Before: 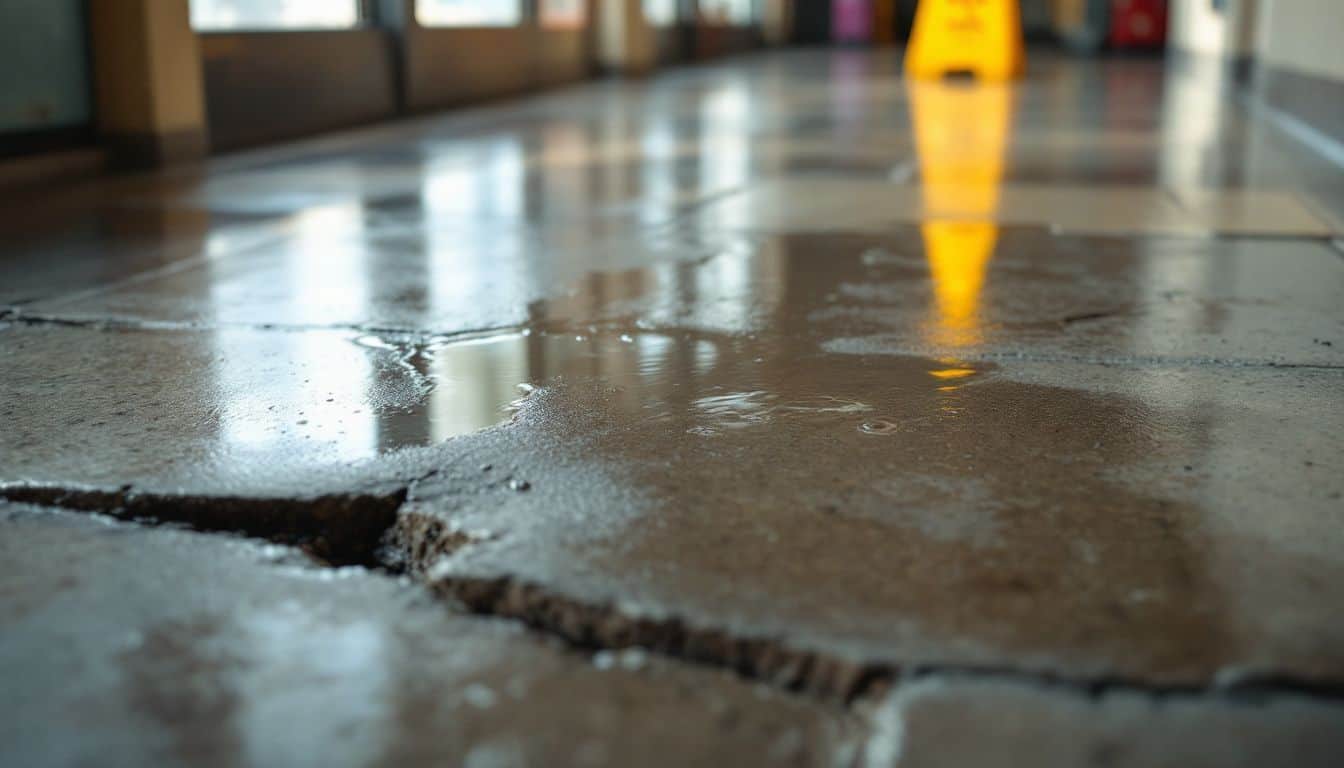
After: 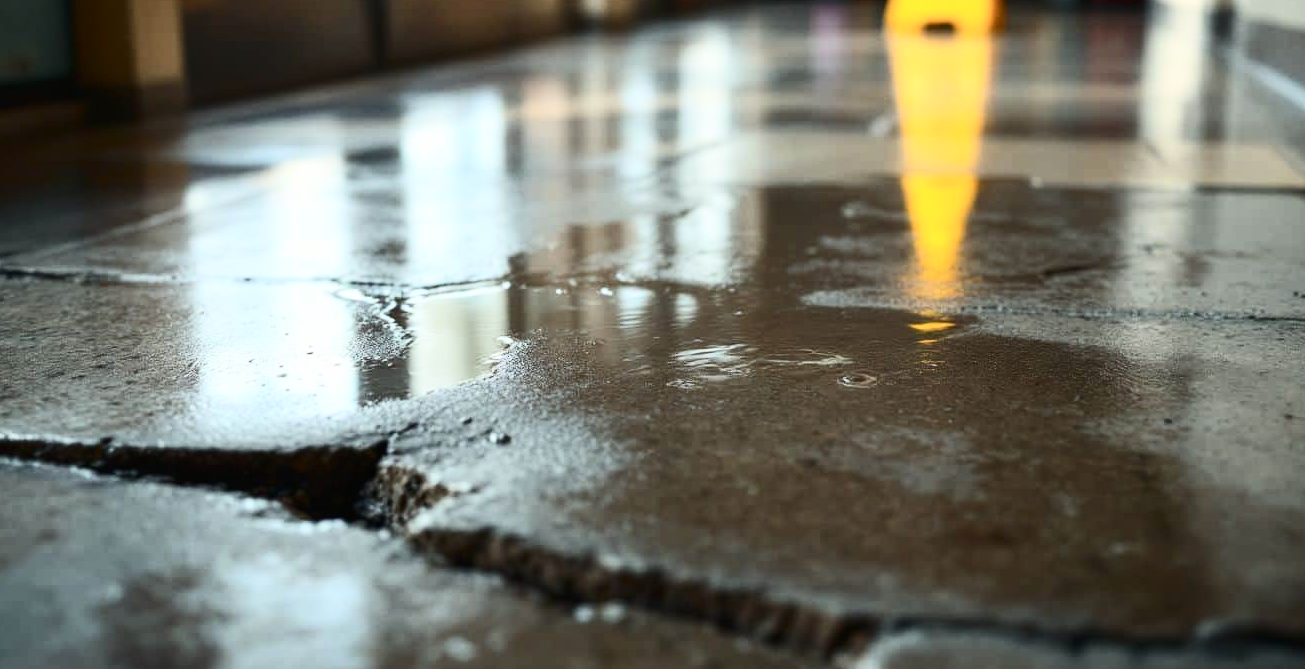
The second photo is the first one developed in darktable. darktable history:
contrast brightness saturation: contrast 0.39, brightness 0.1
white balance: emerald 1
crop: left 1.507%, top 6.147%, right 1.379%, bottom 6.637%
